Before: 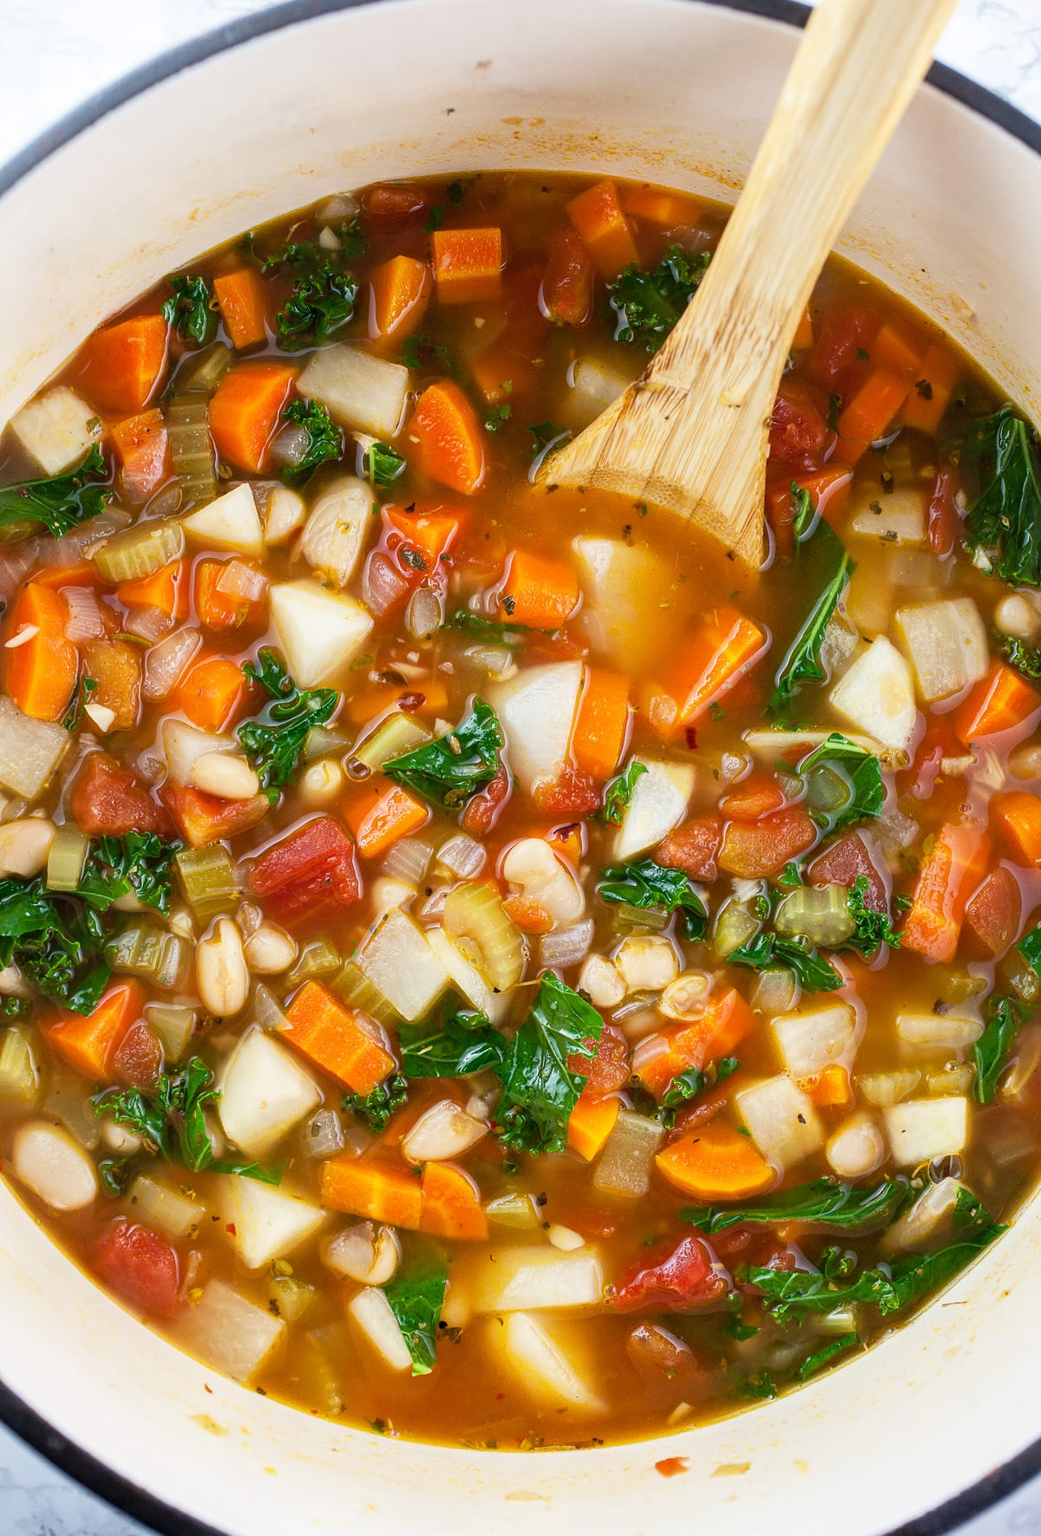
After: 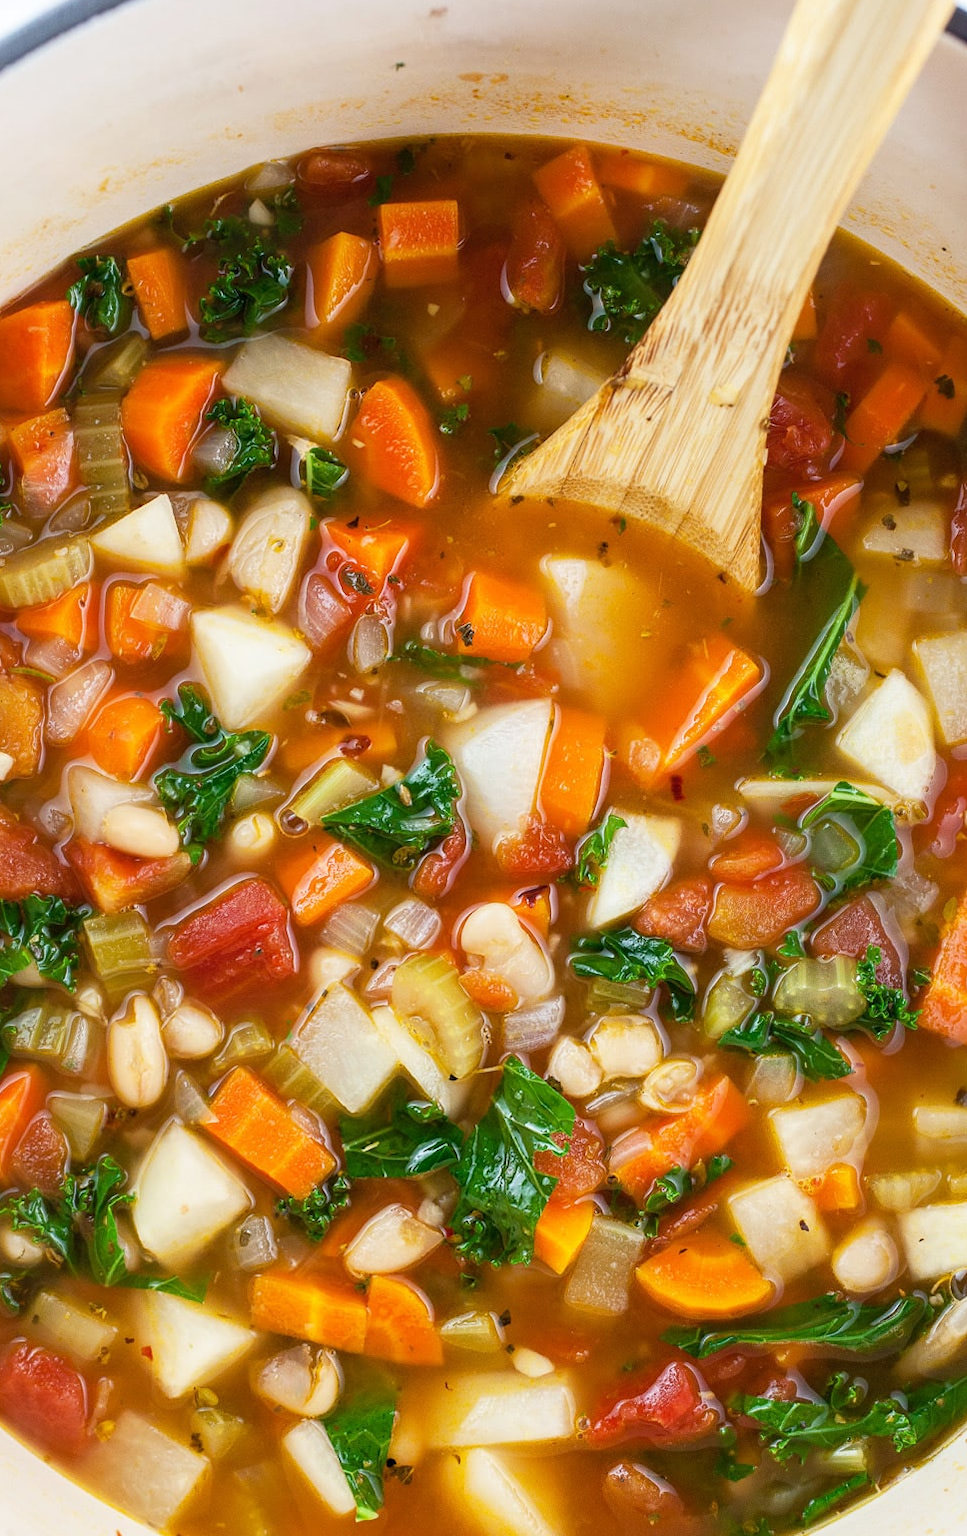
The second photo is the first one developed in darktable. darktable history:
crop: left 9.981%, top 3.554%, right 9.22%, bottom 9.507%
